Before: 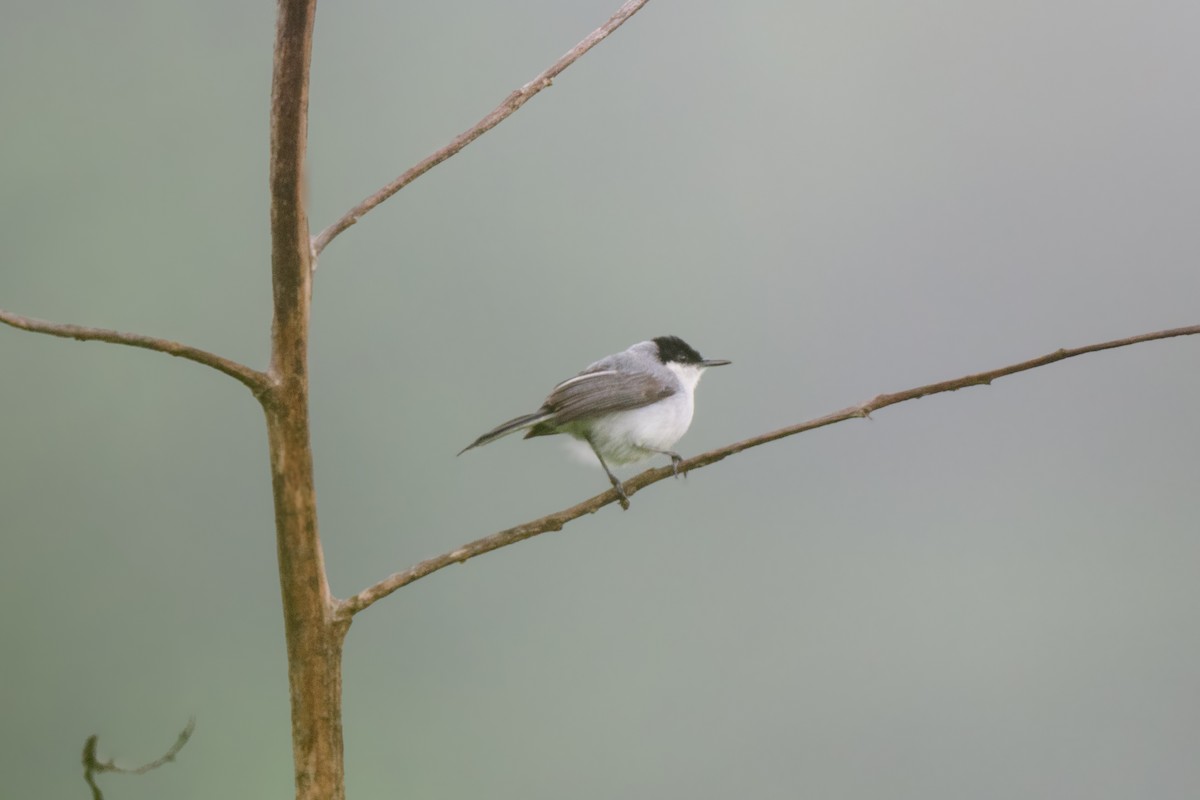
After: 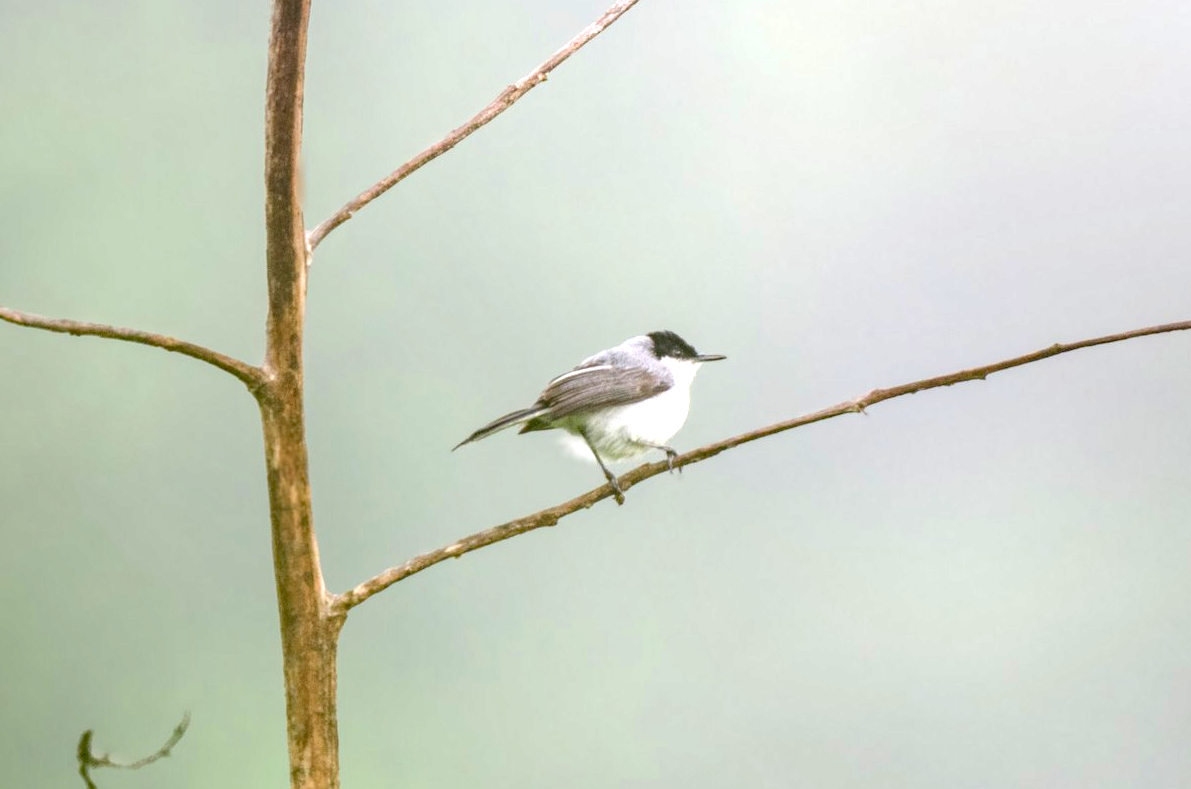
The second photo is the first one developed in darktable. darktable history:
haze removal: adaptive false
local contrast: on, module defaults
exposure: black level correction 0.001, exposure 1.117 EV, compensate exposure bias true, compensate highlight preservation false
crop: left 0.462%, top 0.653%, right 0.24%, bottom 0.627%
